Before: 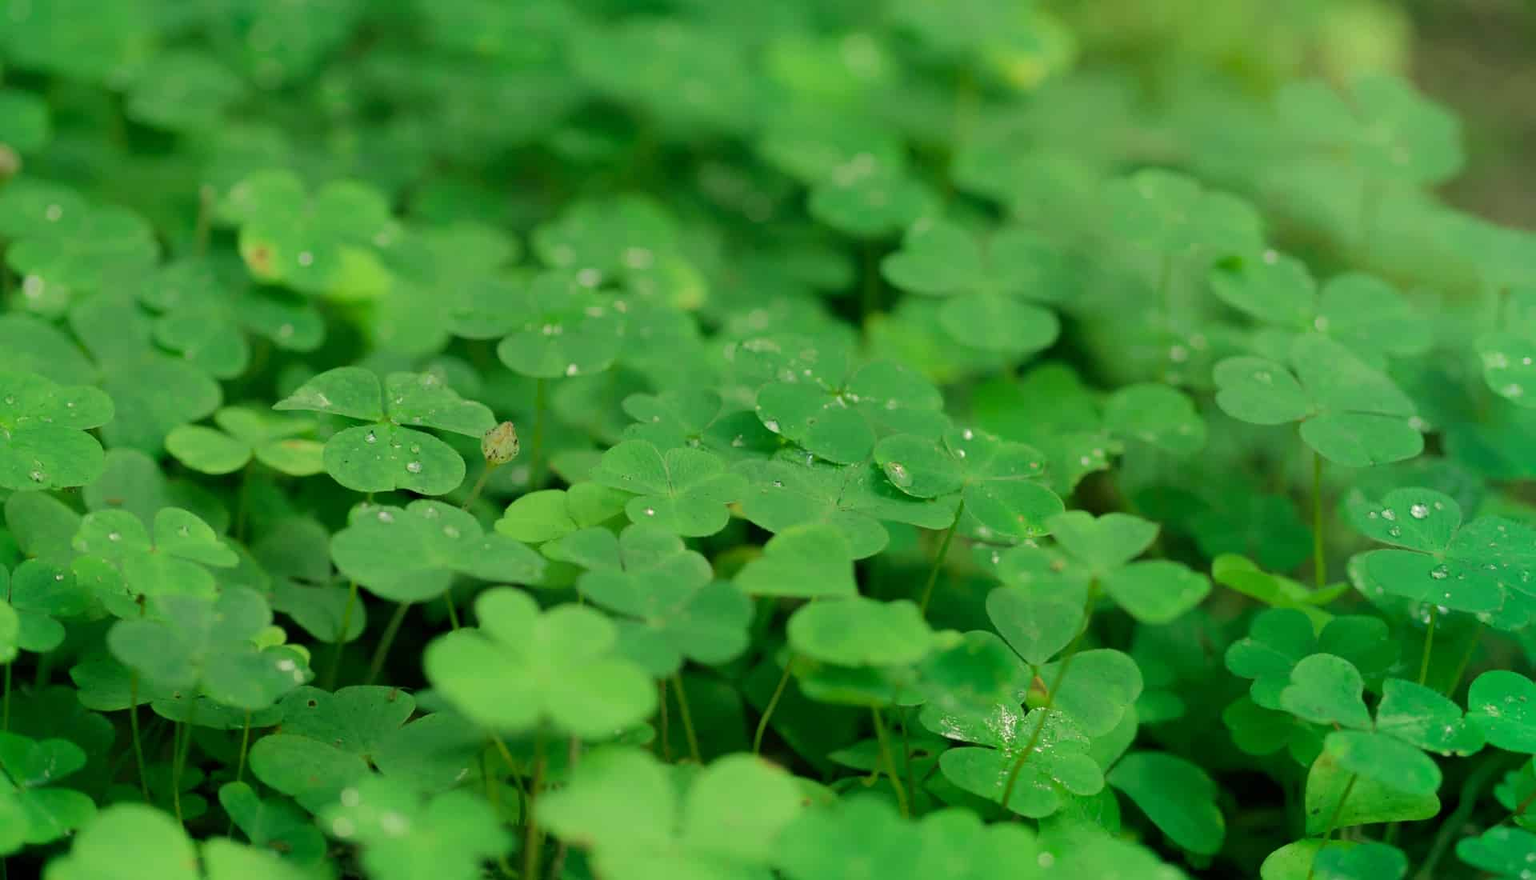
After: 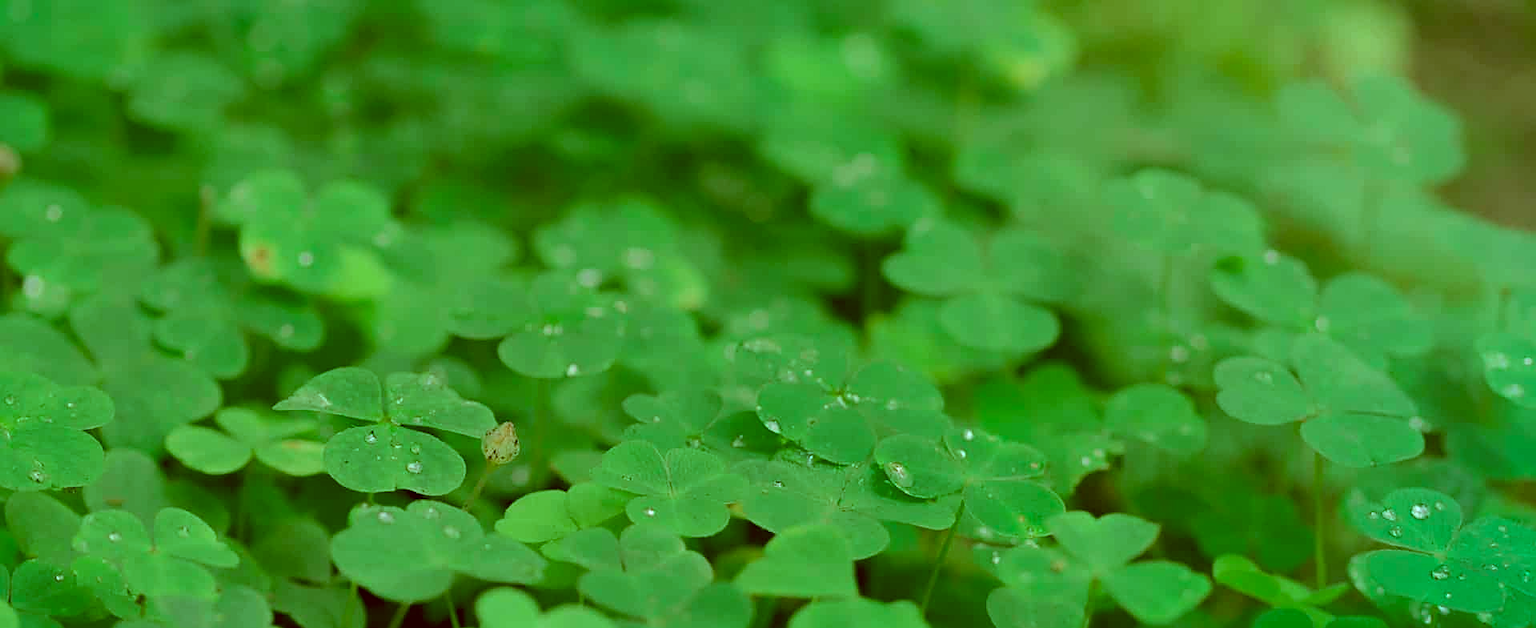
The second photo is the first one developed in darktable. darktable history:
color correction: highlights a* -14.62, highlights b* -16.22, shadows a* 10.12, shadows b* 29.4
shadows and highlights: soften with gaussian
crop: bottom 28.576%
sharpen: on, module defaults
